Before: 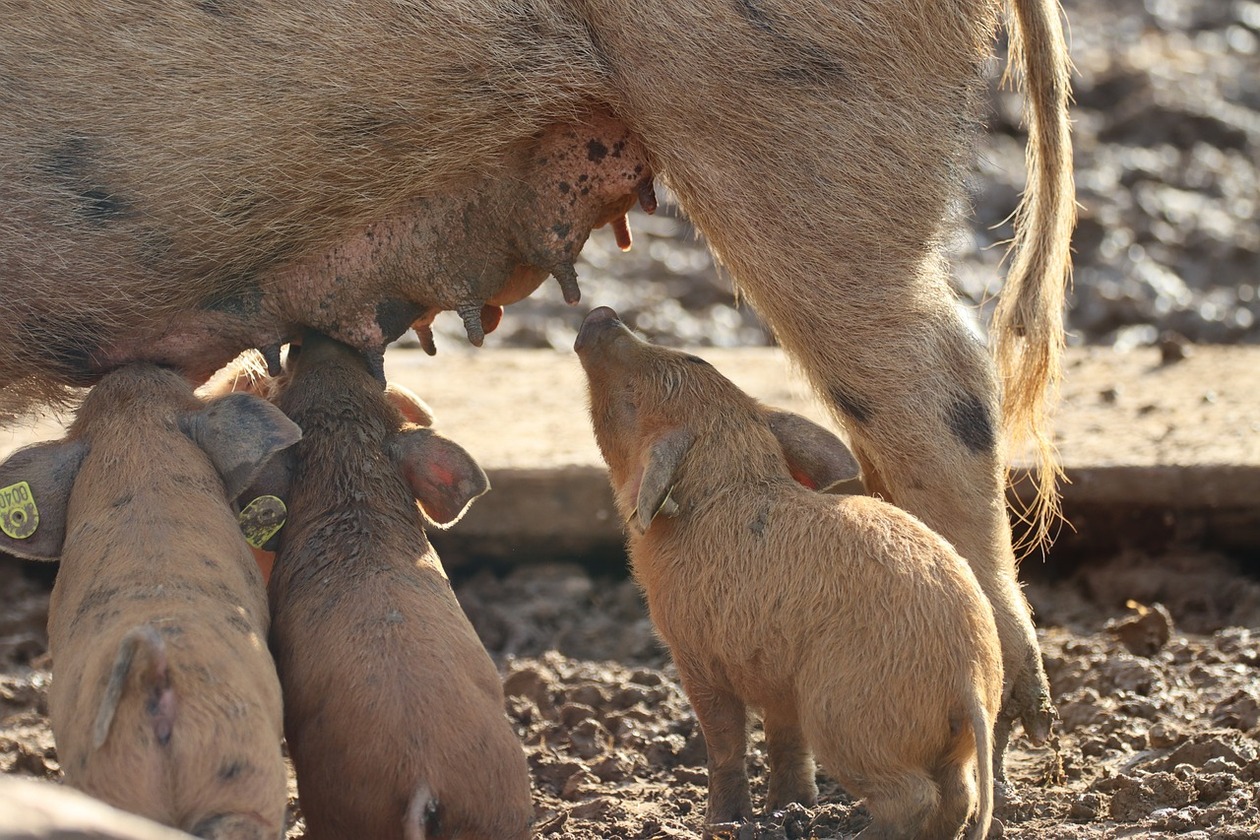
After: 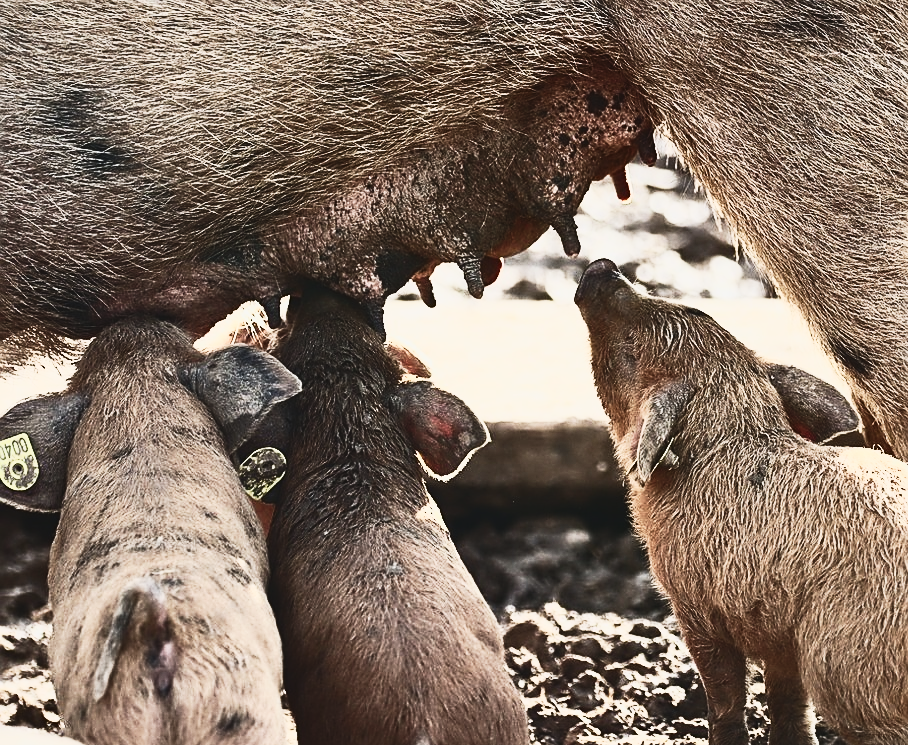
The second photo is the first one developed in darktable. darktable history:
sharpen: on, module defaults
tone curve: curves: ch0 [(0, 0.013) (0.104, 0.103) (0.258, 0.267) (0.448, 0.487) (0.709, 0.794) (0.886, 0.922) (0.994, 0.971)]; ch1 [(0, 0) (0.335, 0.298) (0.446, 0.413) (0.488, 0.484) (0.515, 0.508) (0.566, 0.593) (0.635, 0.661) (1, 1)]; ch2 [(0, 0) (0.314, 0.301) (0.437, 0.403) (0.502, 0.494) (0.528, 0.54) (0.557, 0.559) (0.612, 0.62) (0.715, 0.691) (1, 1)], preserve colors none
shadows and highlights: shadows 22.93, highlights -49.35, soften with gaussian
exposure: black level correction -0.023, exposure -0.033 EV, compensate exposure bias true, compensate highlight preservation false
contrast brightness saturation: contrast 0.926, brightness 0.197
crop: top 5.753%, right 27.86%, bottom 5.494%
